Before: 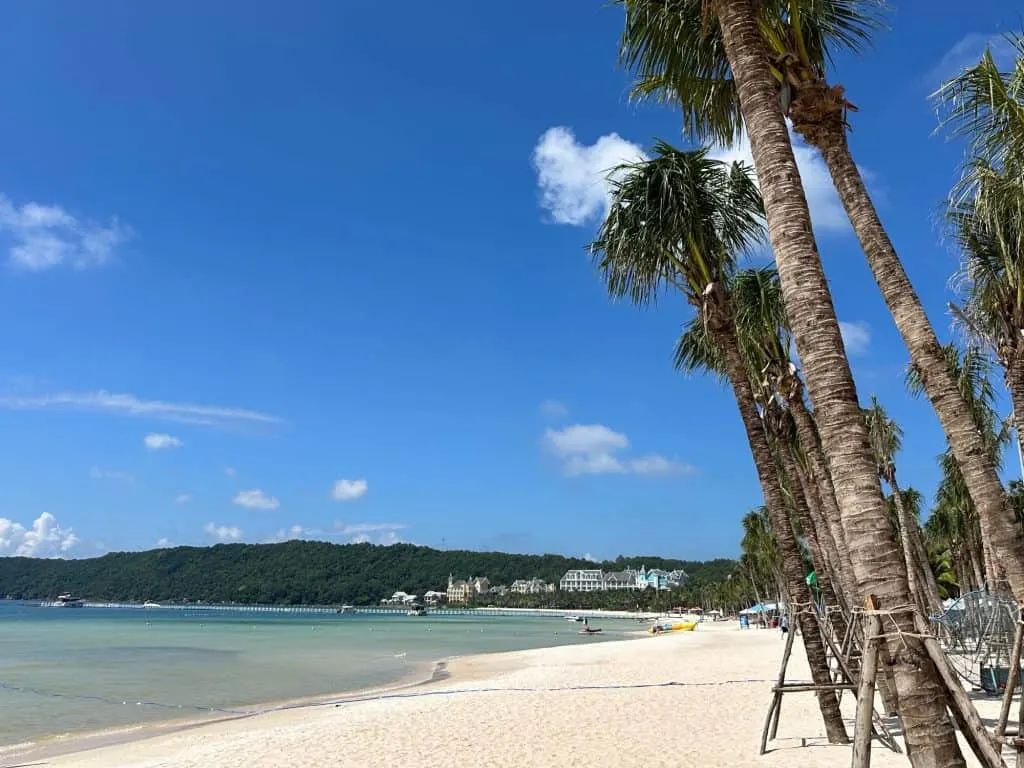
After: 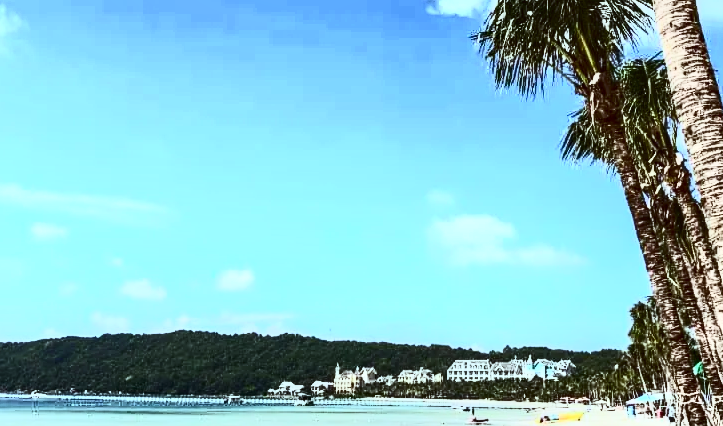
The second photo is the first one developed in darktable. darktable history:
exposure: black level correction 0.001, exposure 0.499 EV, compensate exposure bias true, compensate highlight preservation false
color correction: highlights a* -5.09, highlights b* -4.44, shadows a* 3.83, shadows b* 4.5
contrast brightness saturation: contrast 0.944, brightness 0.193
crop: left 11.1%, top 27.443%, right 18.284%, bottom 17.019%
local contrast: detail 130%
